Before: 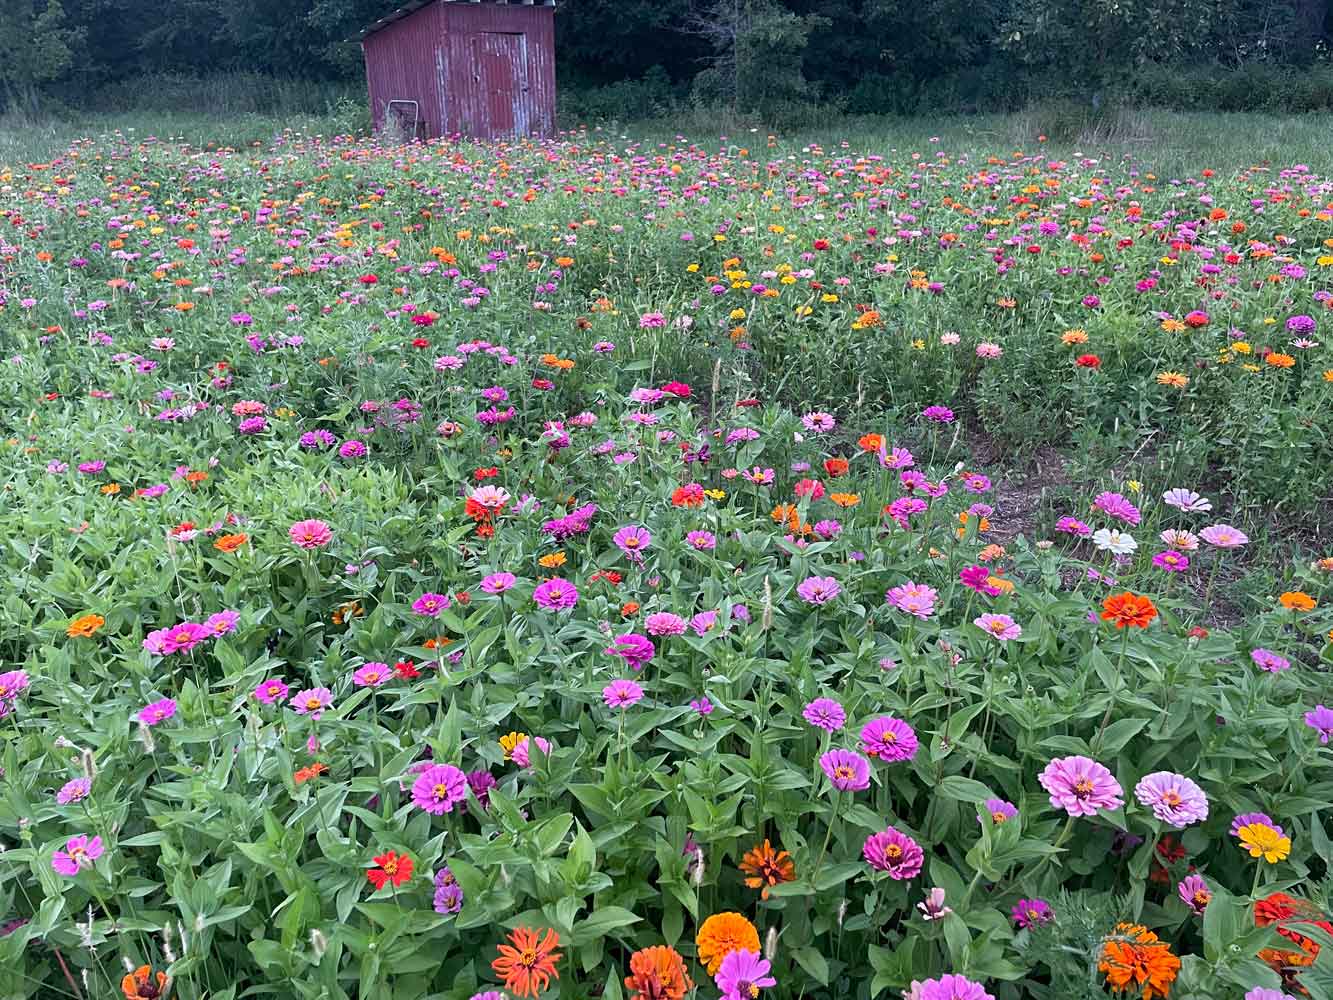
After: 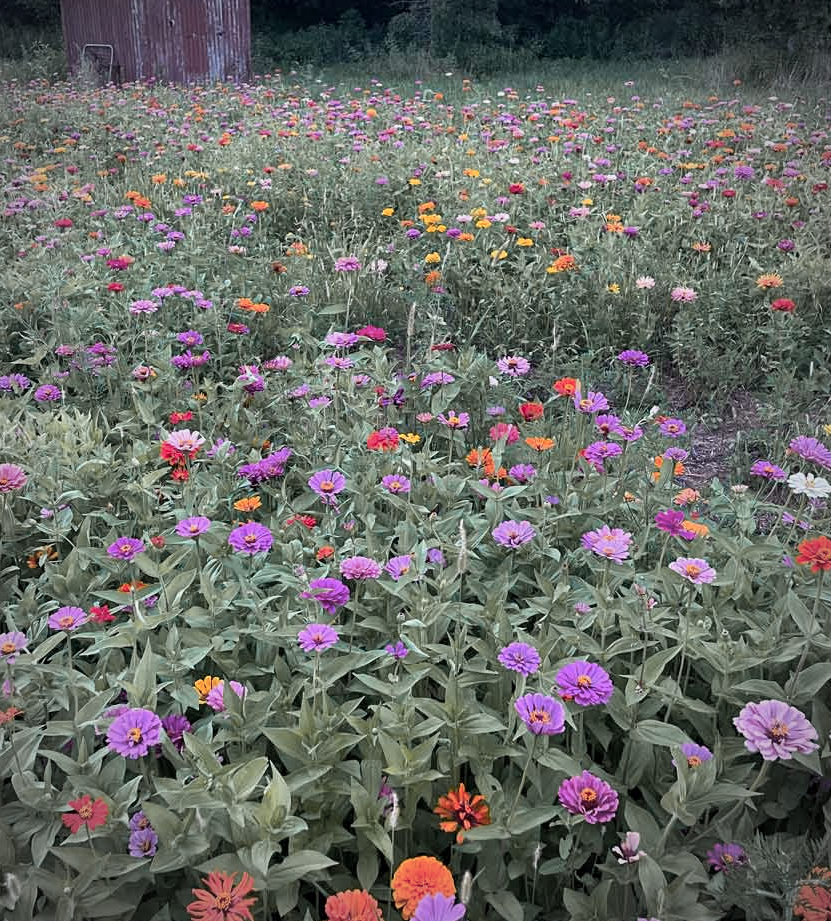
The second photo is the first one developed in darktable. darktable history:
color correction: saturation 0.8
vignetting: automatic ratio true
exposure: black level correction 0.001, exposure -0.125 EV, compensate exposure bias true, compensate highlight preservation false
color zones: curves: ch1 [(0.263, 0.53) (0.376, 0.287) (0.487, 0.512) (0.748, 0.547) (1, 0.513)]; ch2 [(0.262, 0.45) (0.751, 0.477)], mix 31.98%
crop and rotate: left 22.918%, top 5.629%, right 14.711%, bottom 2.247%
